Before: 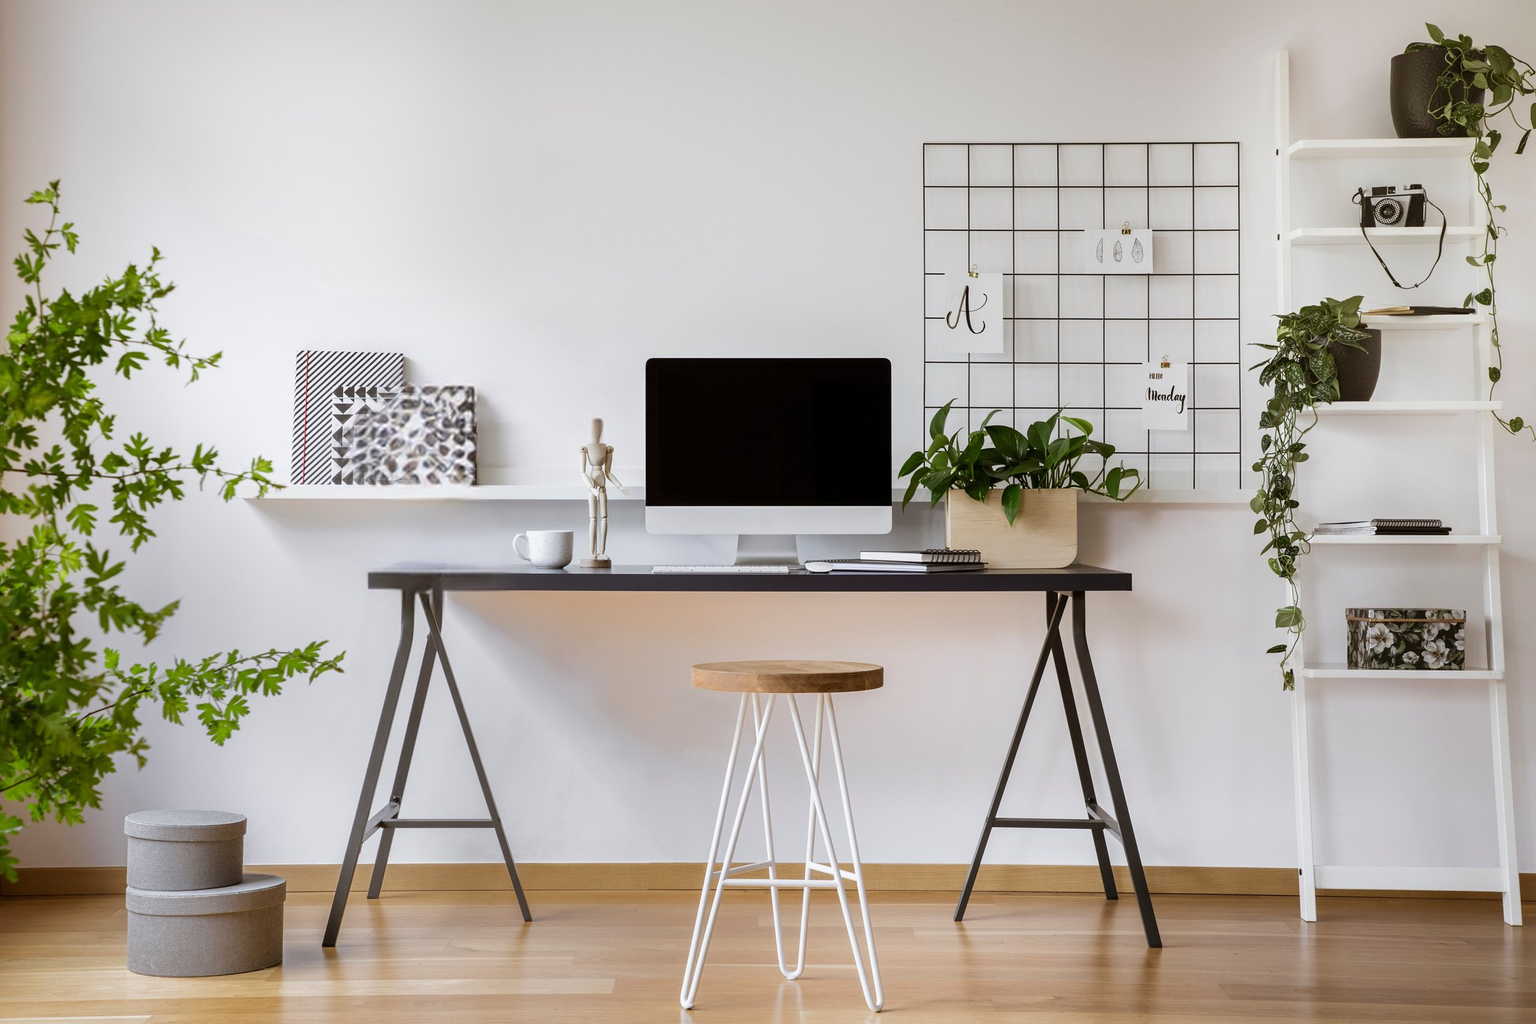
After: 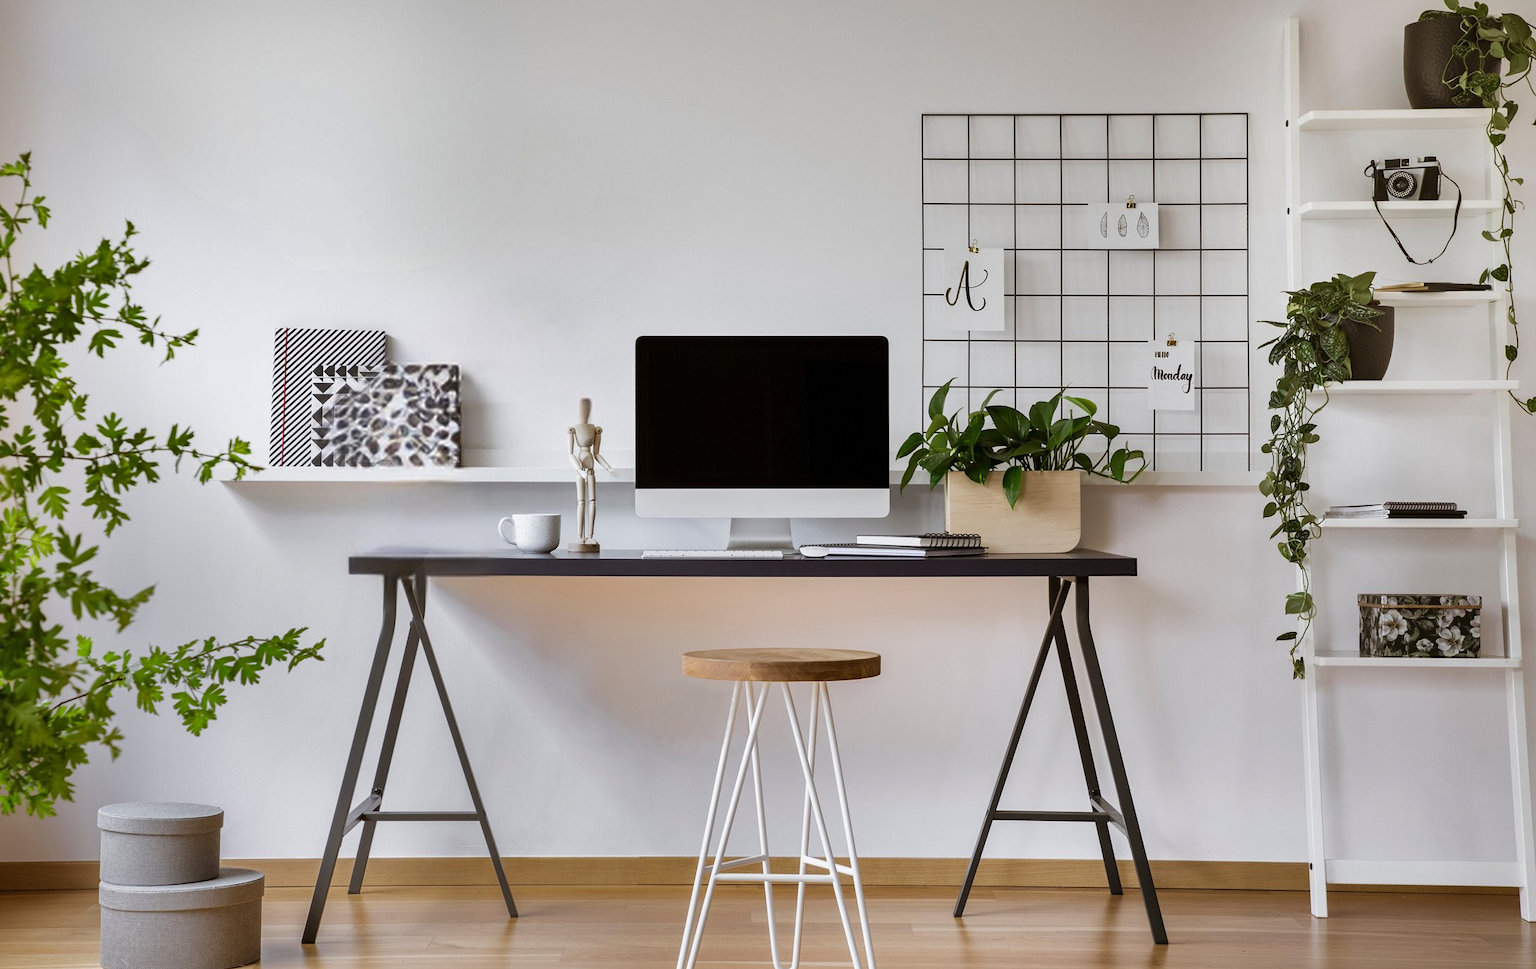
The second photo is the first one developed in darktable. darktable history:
crop: left 1.964%, top 3.251%, right 1.122%, bottom 4.933%
shadows and highlights: soften with gaussian
